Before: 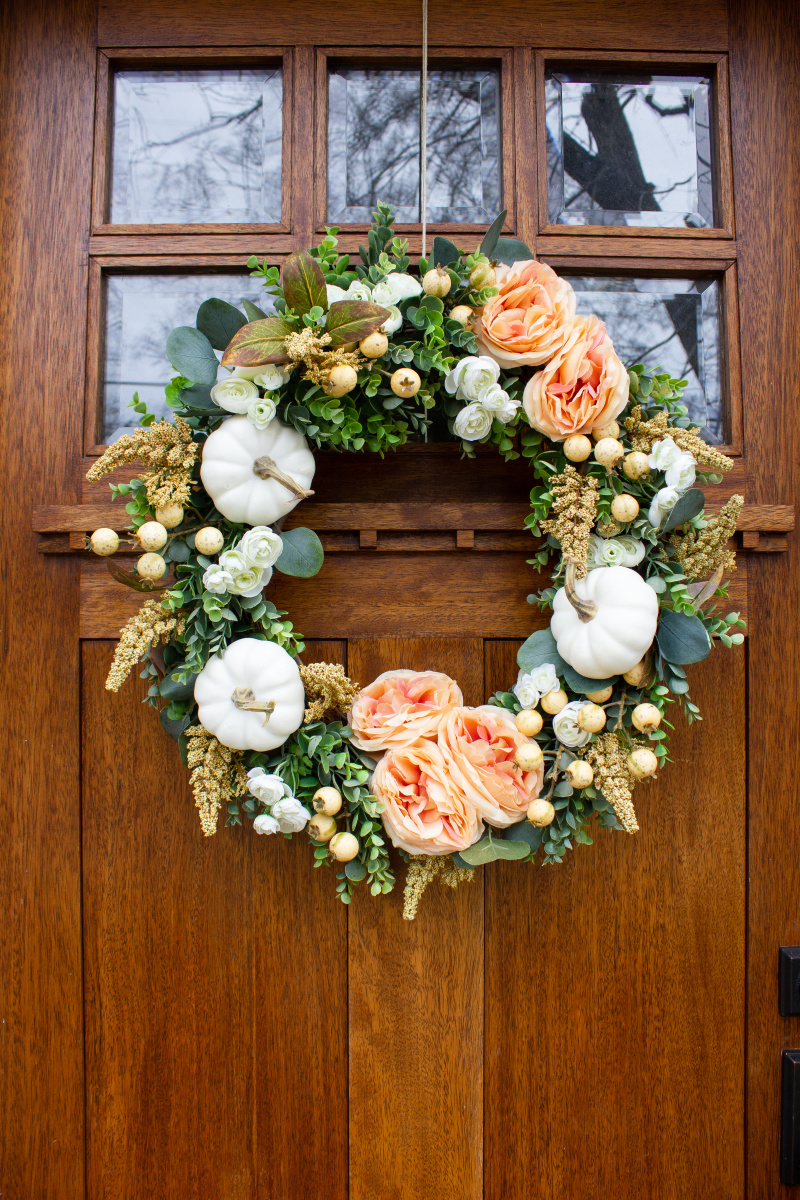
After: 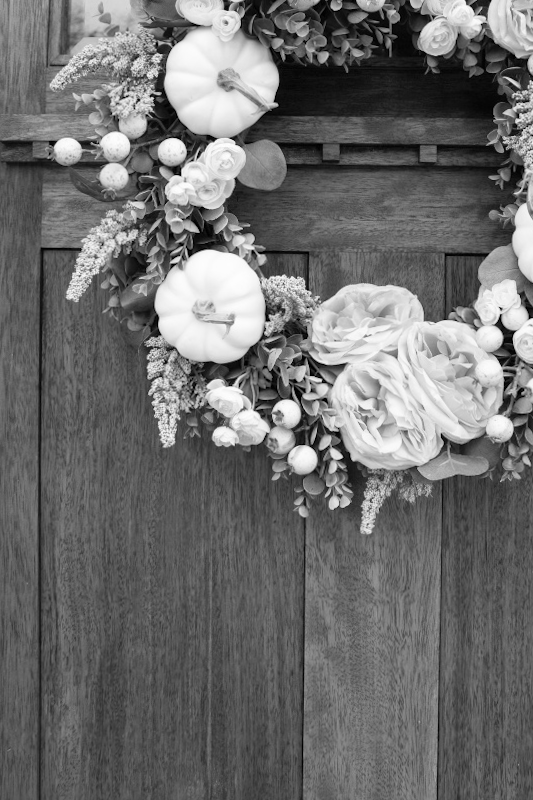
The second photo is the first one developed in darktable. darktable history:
color zones: curves: ch1 [(0, -0.014) (0.143, -0.013) (0.286, -0.013) (0.429, -0.016) (0.571, -0.019) (0.714, -0.015) (0.857, 0.002) (1, -0.014)]
crop and rotate: angle -0.82°, left 3.85%, top 31.828%, right 27.992%
contrast brightness saturation: contrast 0.07, brightness 0.08, saturation 0.18
